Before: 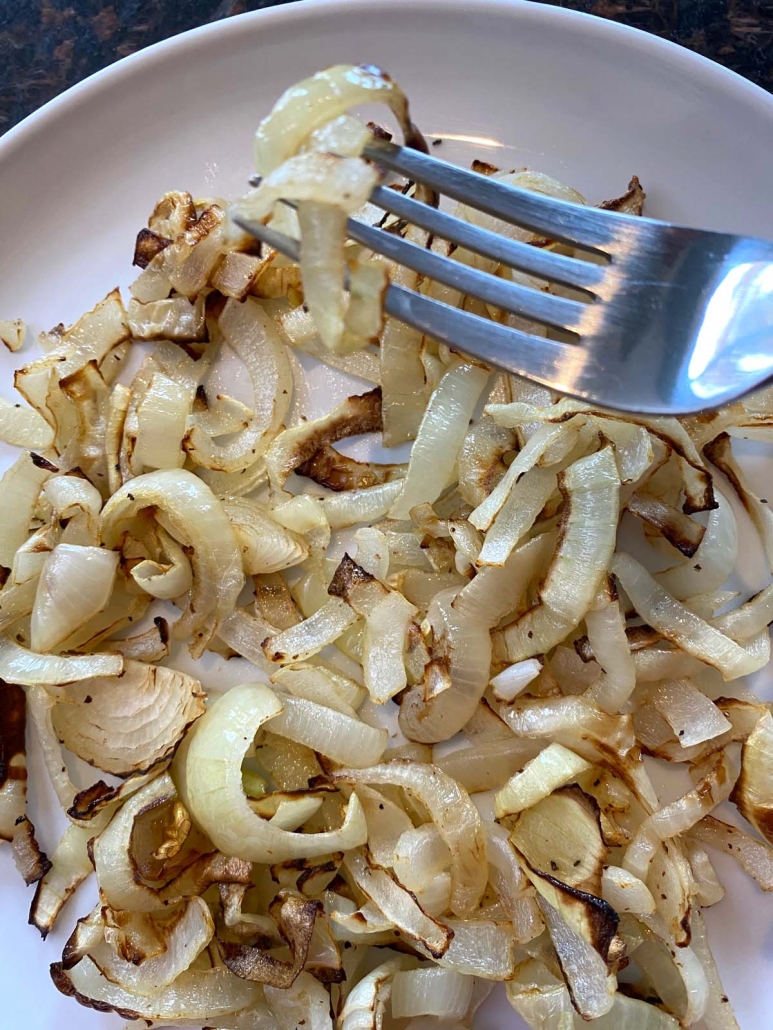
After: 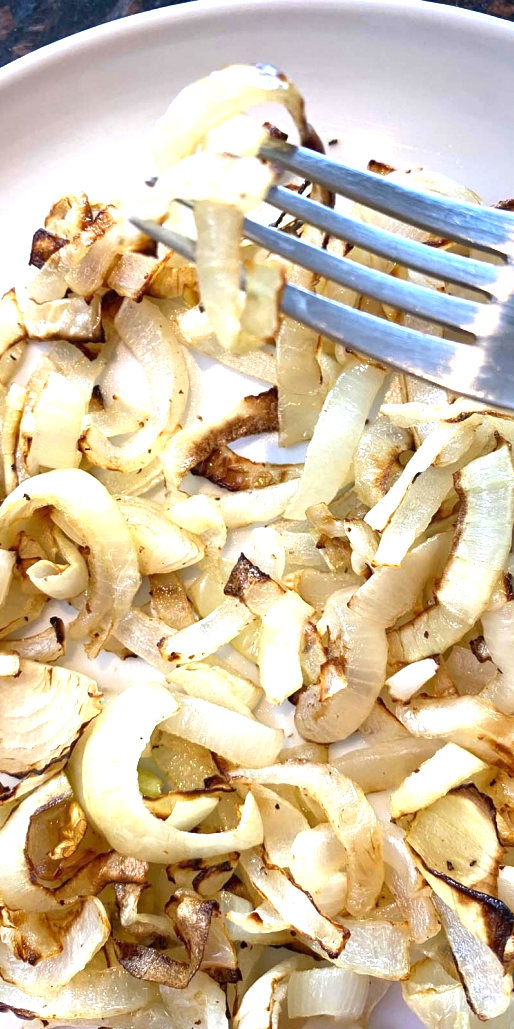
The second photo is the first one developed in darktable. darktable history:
crop and rotate: left 13.471%, right 19.944%
vignetting: brightness -0.251, saturation 0.13, unbound false
exposure: black level correction 0, exposure 1.2 EV, compensate highlight preservation false
